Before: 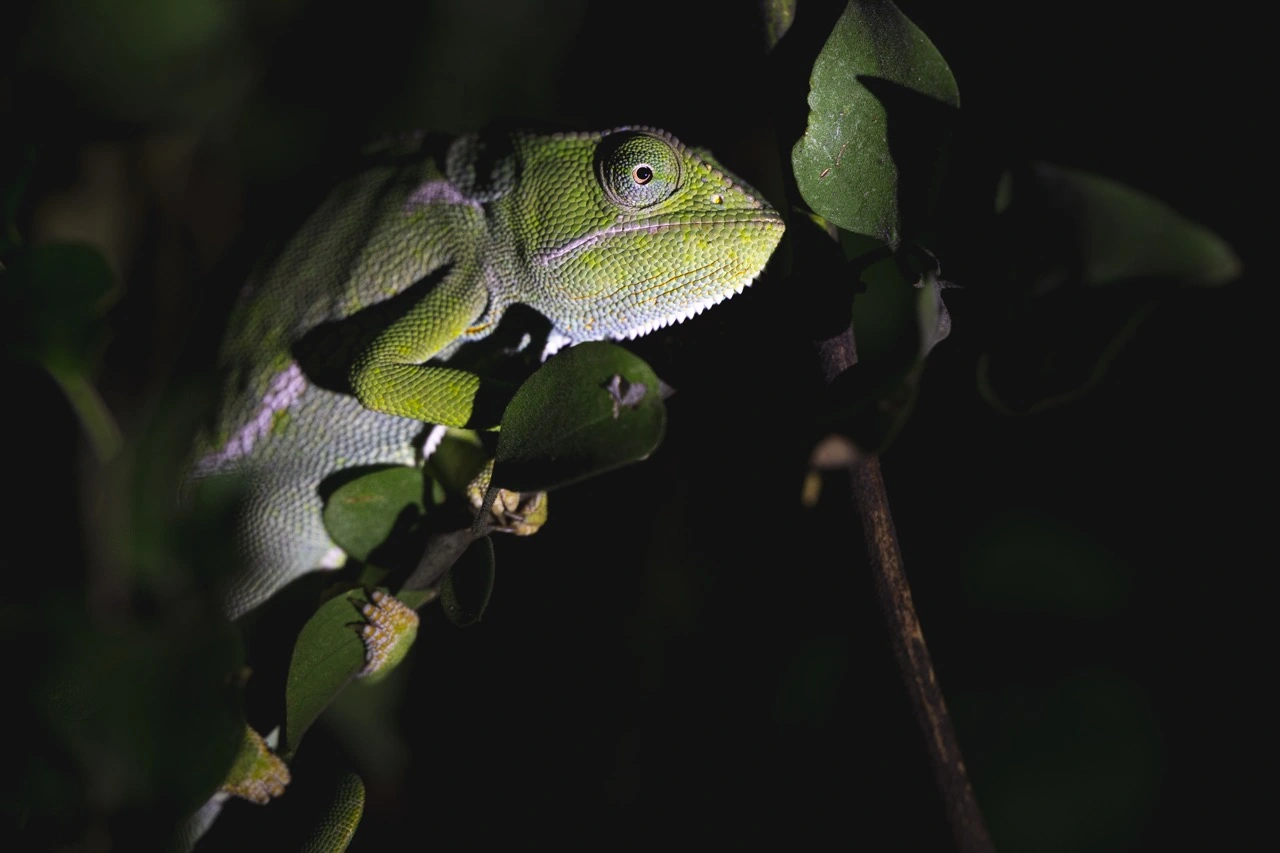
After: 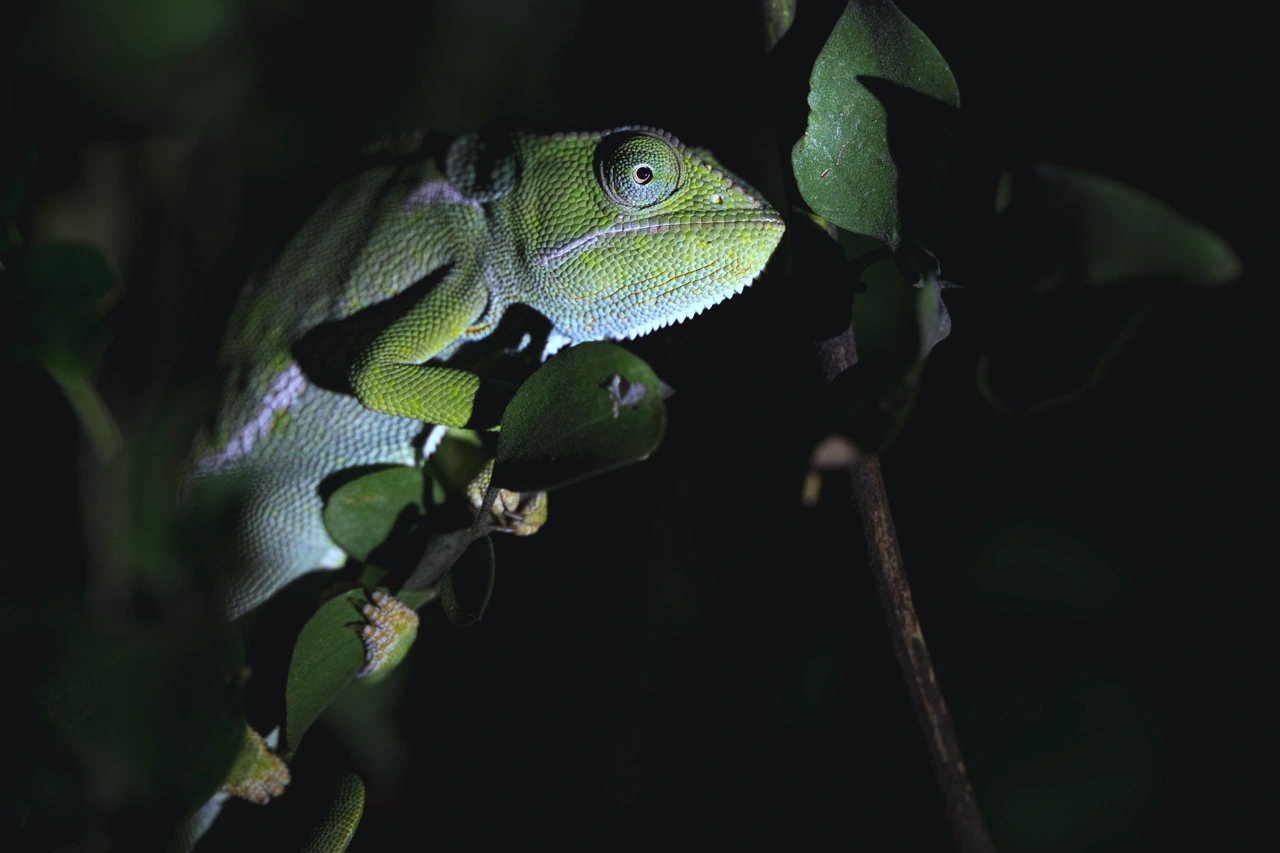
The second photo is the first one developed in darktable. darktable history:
color correction: highlights a* -11.62, highlights b* -15.54
